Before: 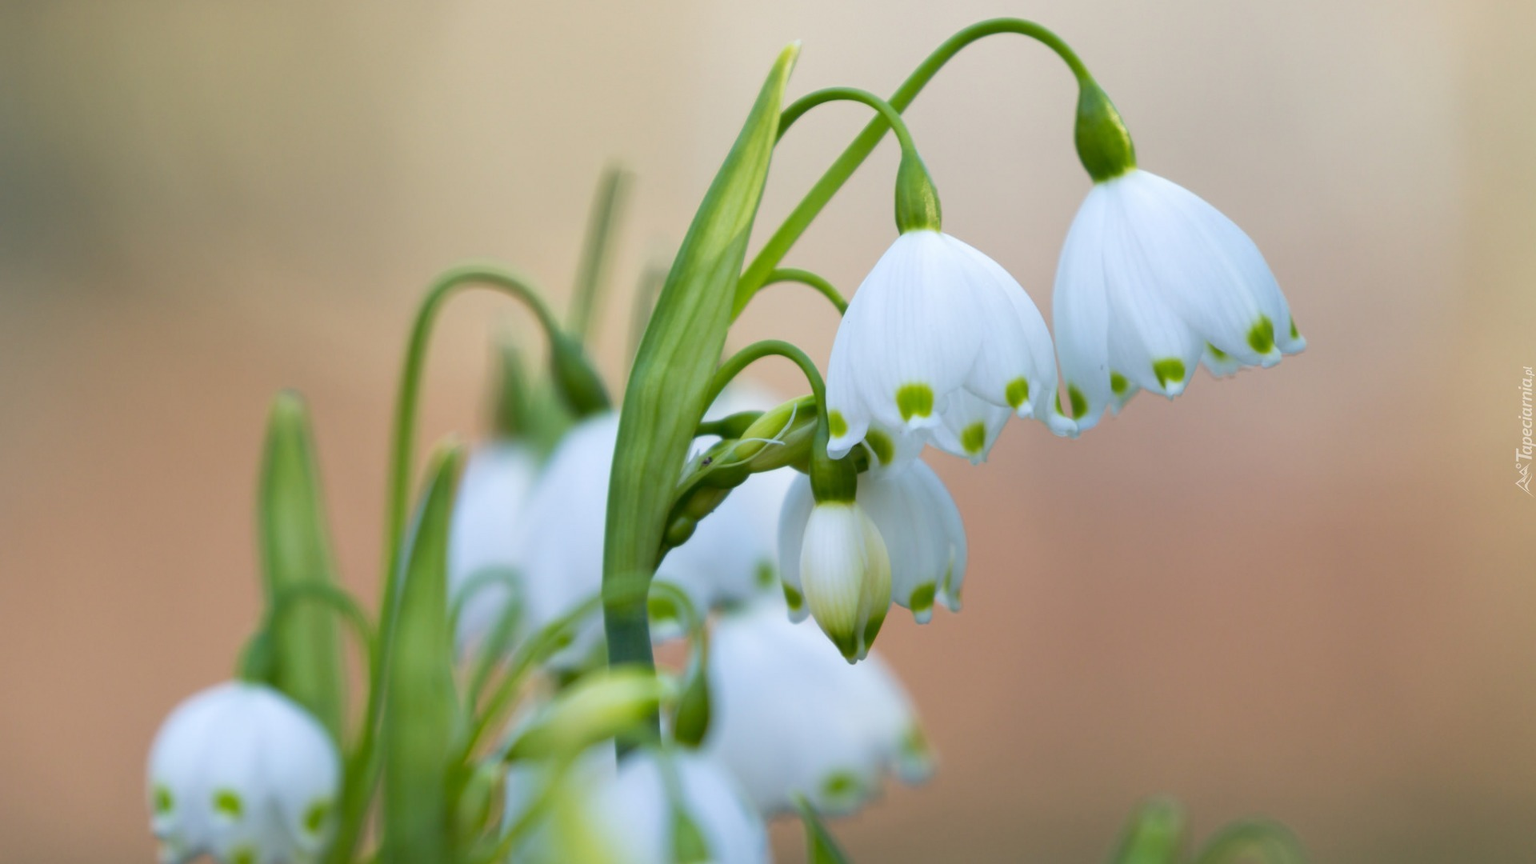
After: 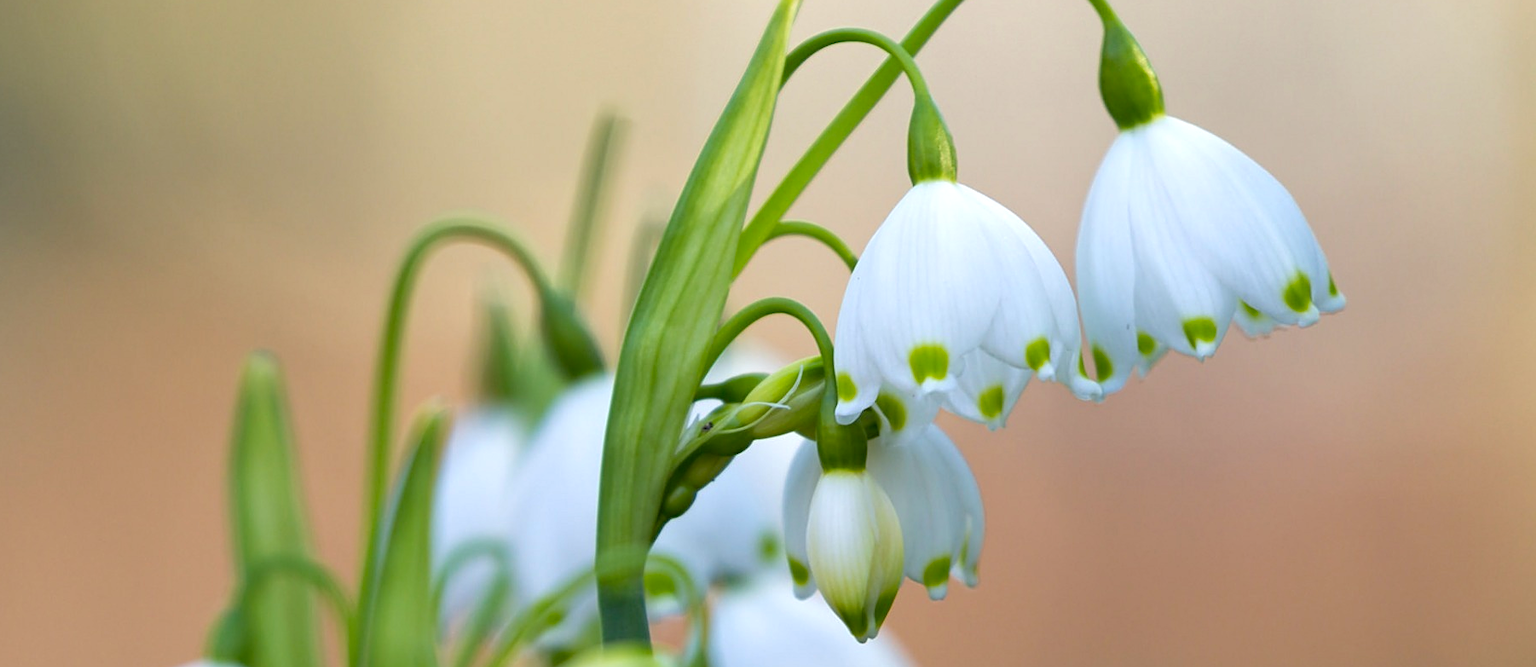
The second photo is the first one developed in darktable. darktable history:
sharpen: on, module defaults
exposure: exposure 0.201 EV, compensate highlight preservation false
crop: left 2.823%, top 7.104%, right 3.299%, bottom 20.346%
haze removal: compatibility mode true, adaptive false
